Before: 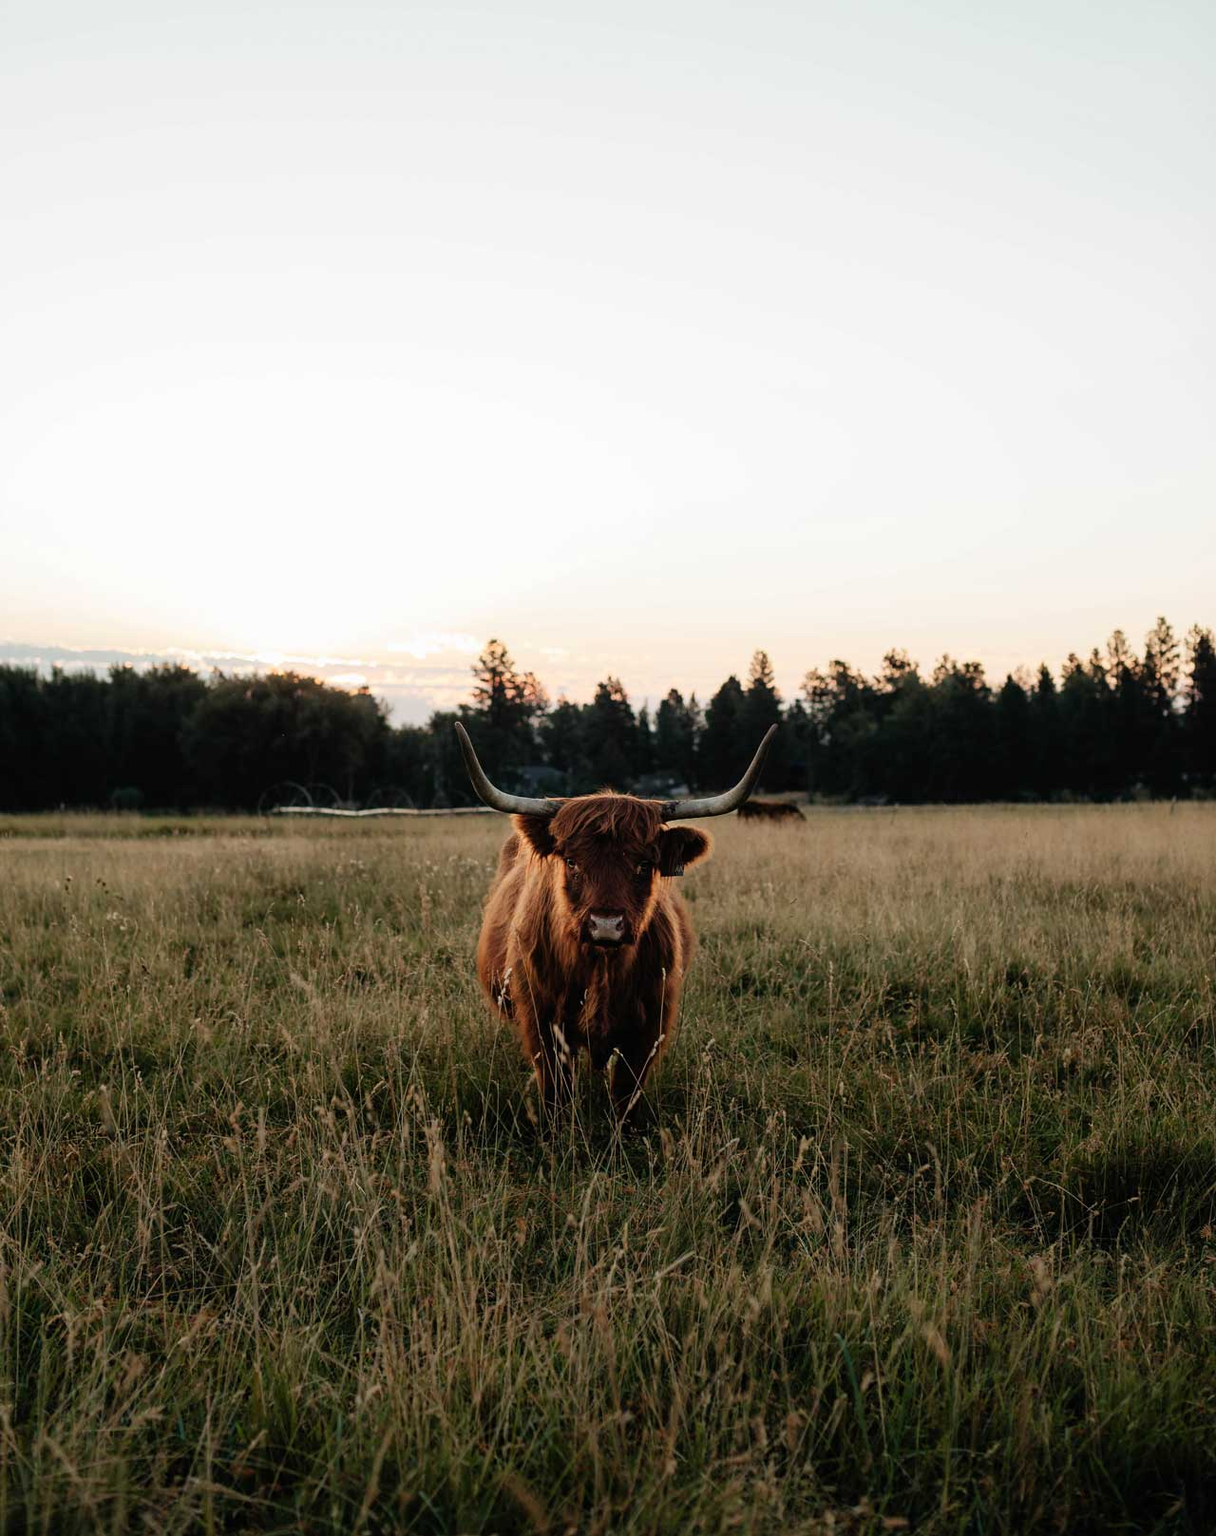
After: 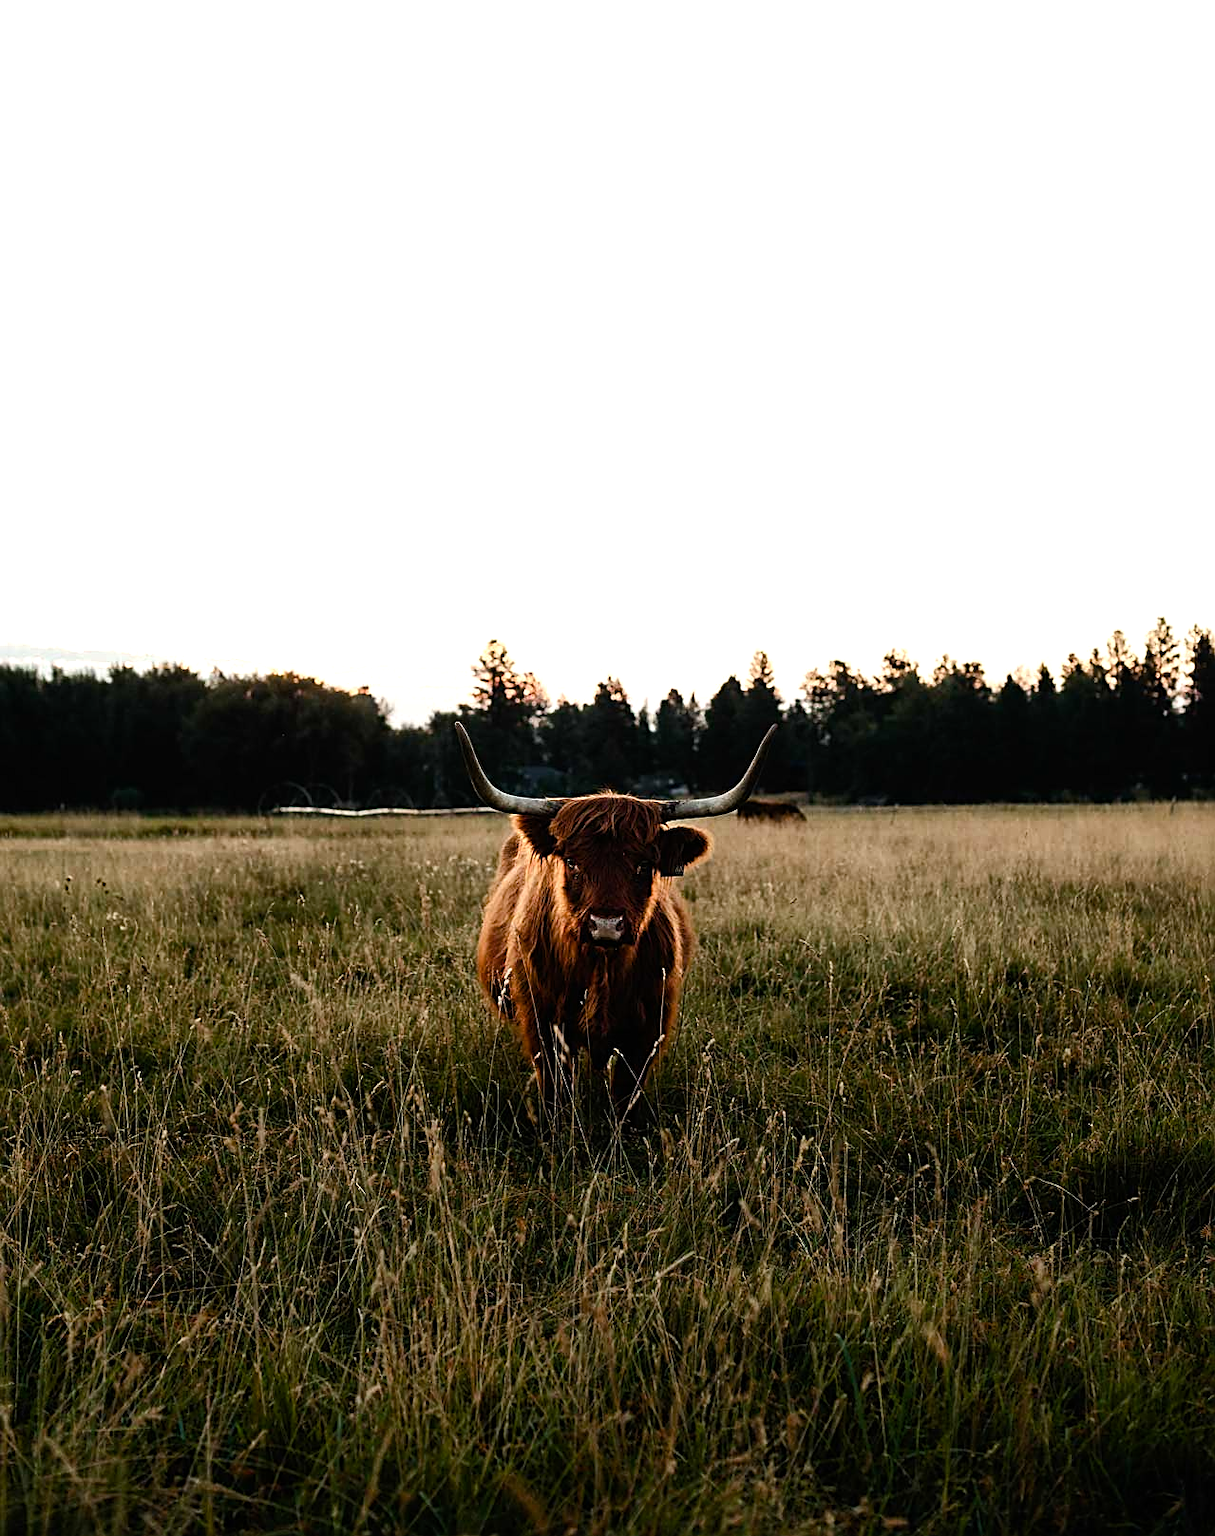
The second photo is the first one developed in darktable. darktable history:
color balance rgb: perceptual saturation grading › global saturation 20%, perceptual saturation grading › highlights -25%, perceptual saturation grading › shadows 25%
sharpen: on, module defaults
tone equalizer: -8 EV -0.75 EV, -7 EV -0.7 EV, -6 EV -0.6 EV, -5 EV -0.4 EV, -3 EV 0.4 EV, -2 EV 0.6 EV, -1 EV 0.7 EV, +0 EV 0.75 EV, edges refinement/feathering 500, mask exposure compensation -1.57 EV, preserve details no
